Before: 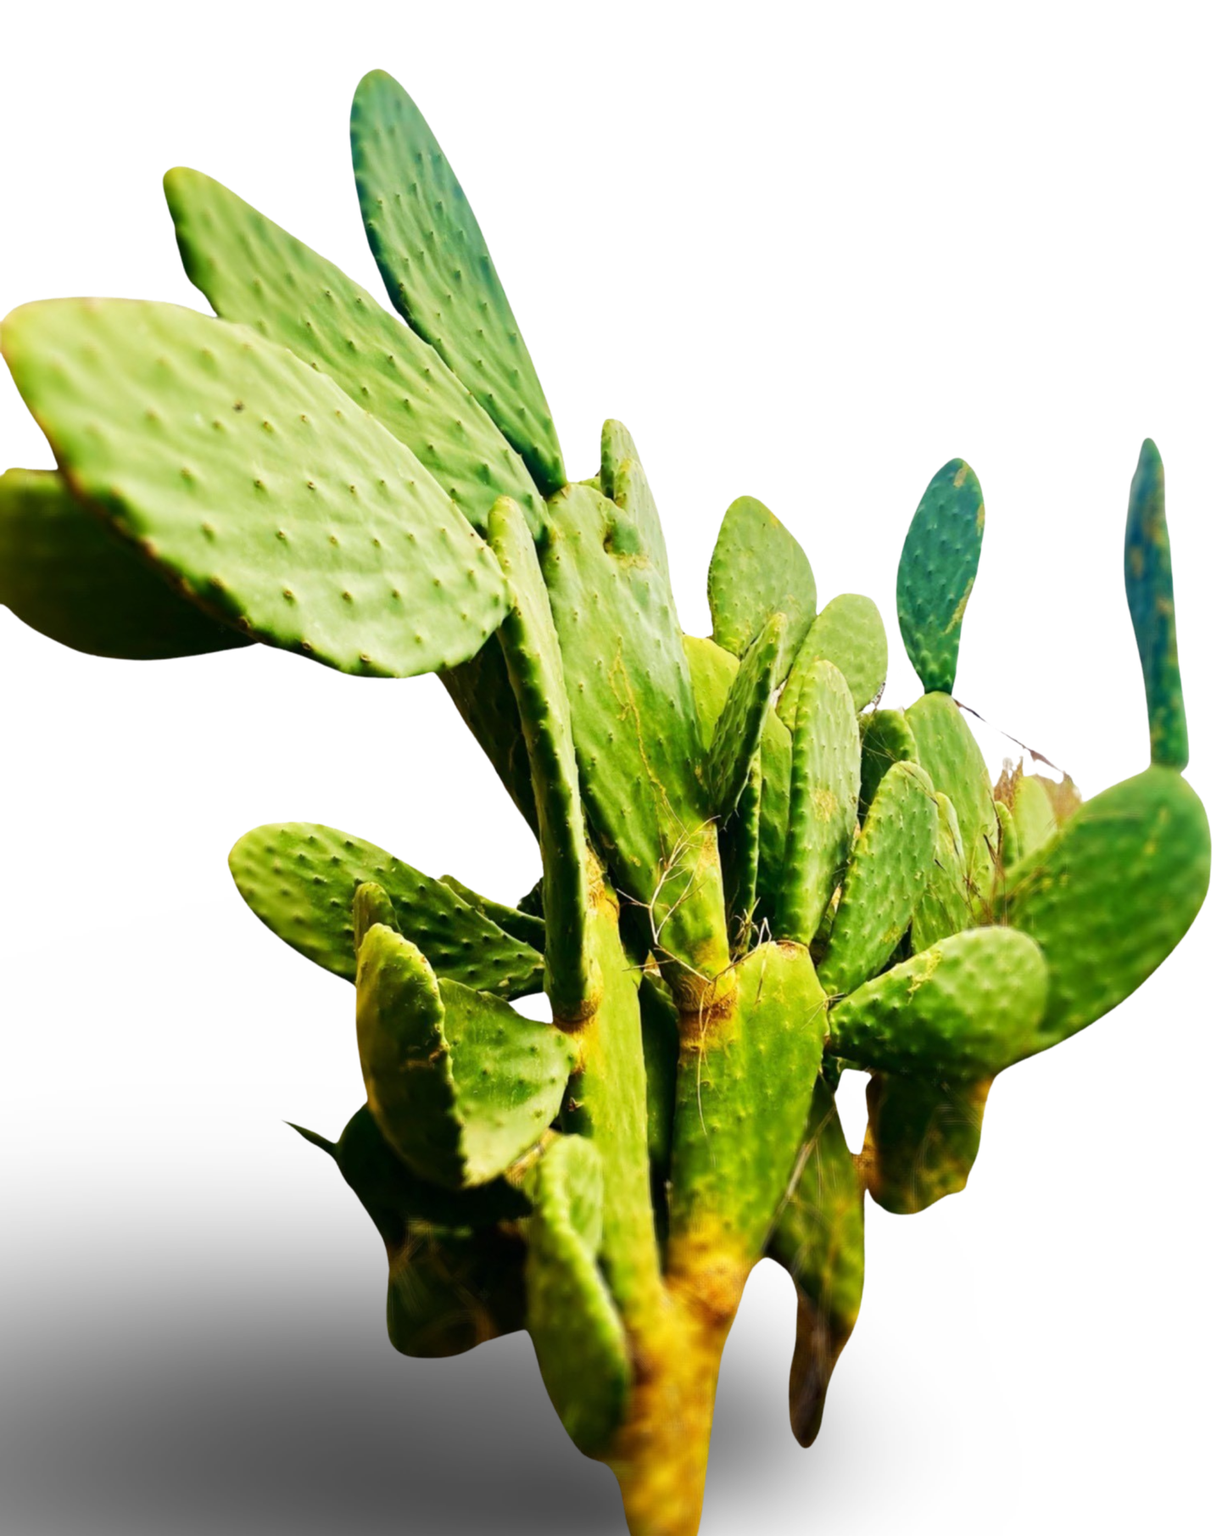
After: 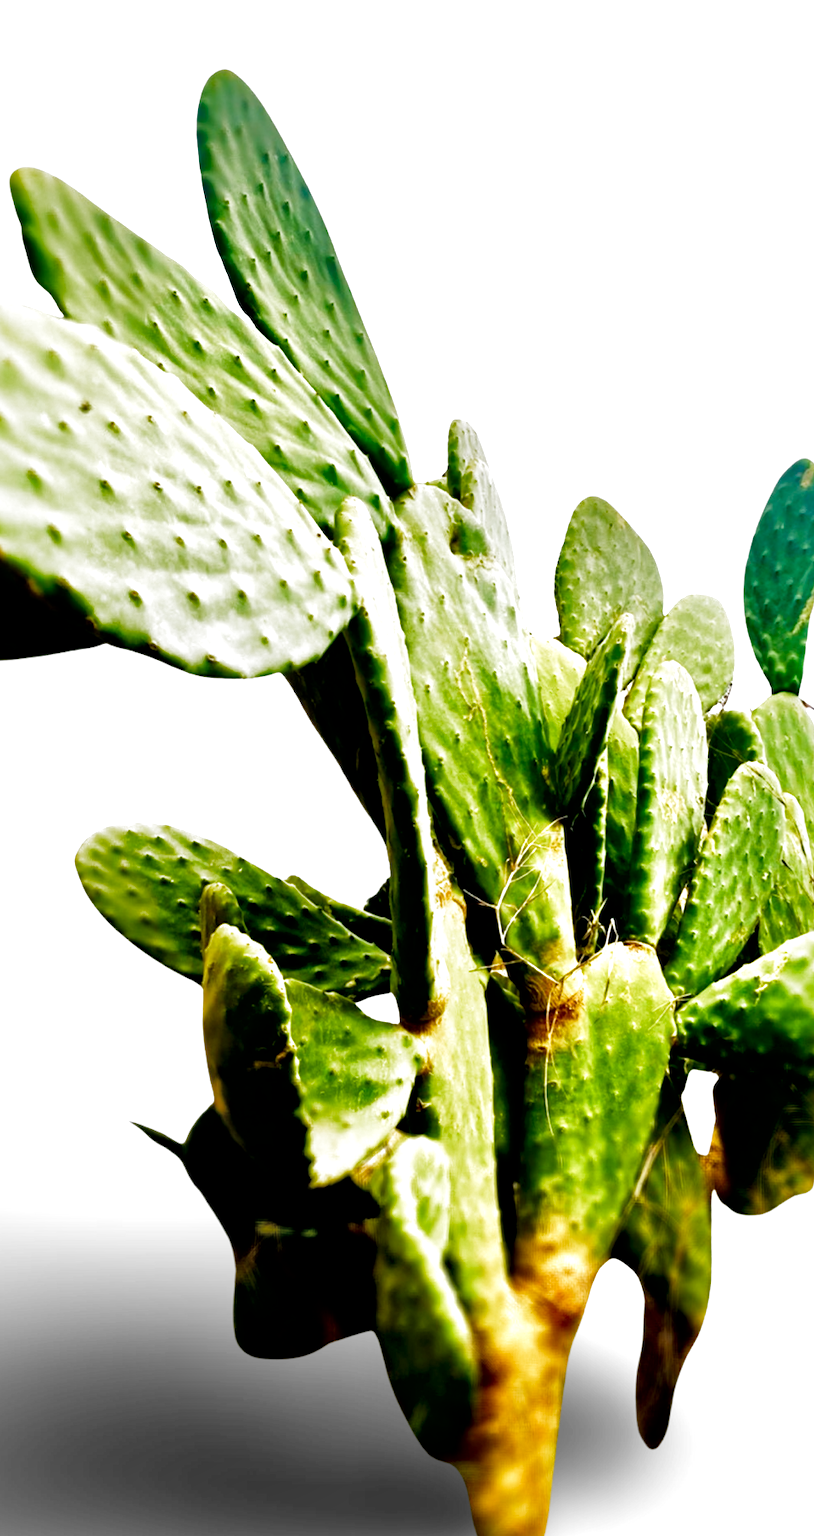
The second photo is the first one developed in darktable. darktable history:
local contrast: mode bilateral grid, contrast 44, coarseness 69, detail 214%, midtone range 0.2
crop and rotate: left 12.648%, right 20.685%
filmic rgb: black relative exposure -8.2 EV, white relative exposure 2.2 EV, threshold 3 EV, hardness 7.11, latitude 75%, contrast 1.325, highlights saturation mix -2%, shadows ↔ highlights balance 30%, preserve chrominance no, color science v5 (2021), contrast in shadows safe, contrast in highlights safe, enable highlight reconstruction true
